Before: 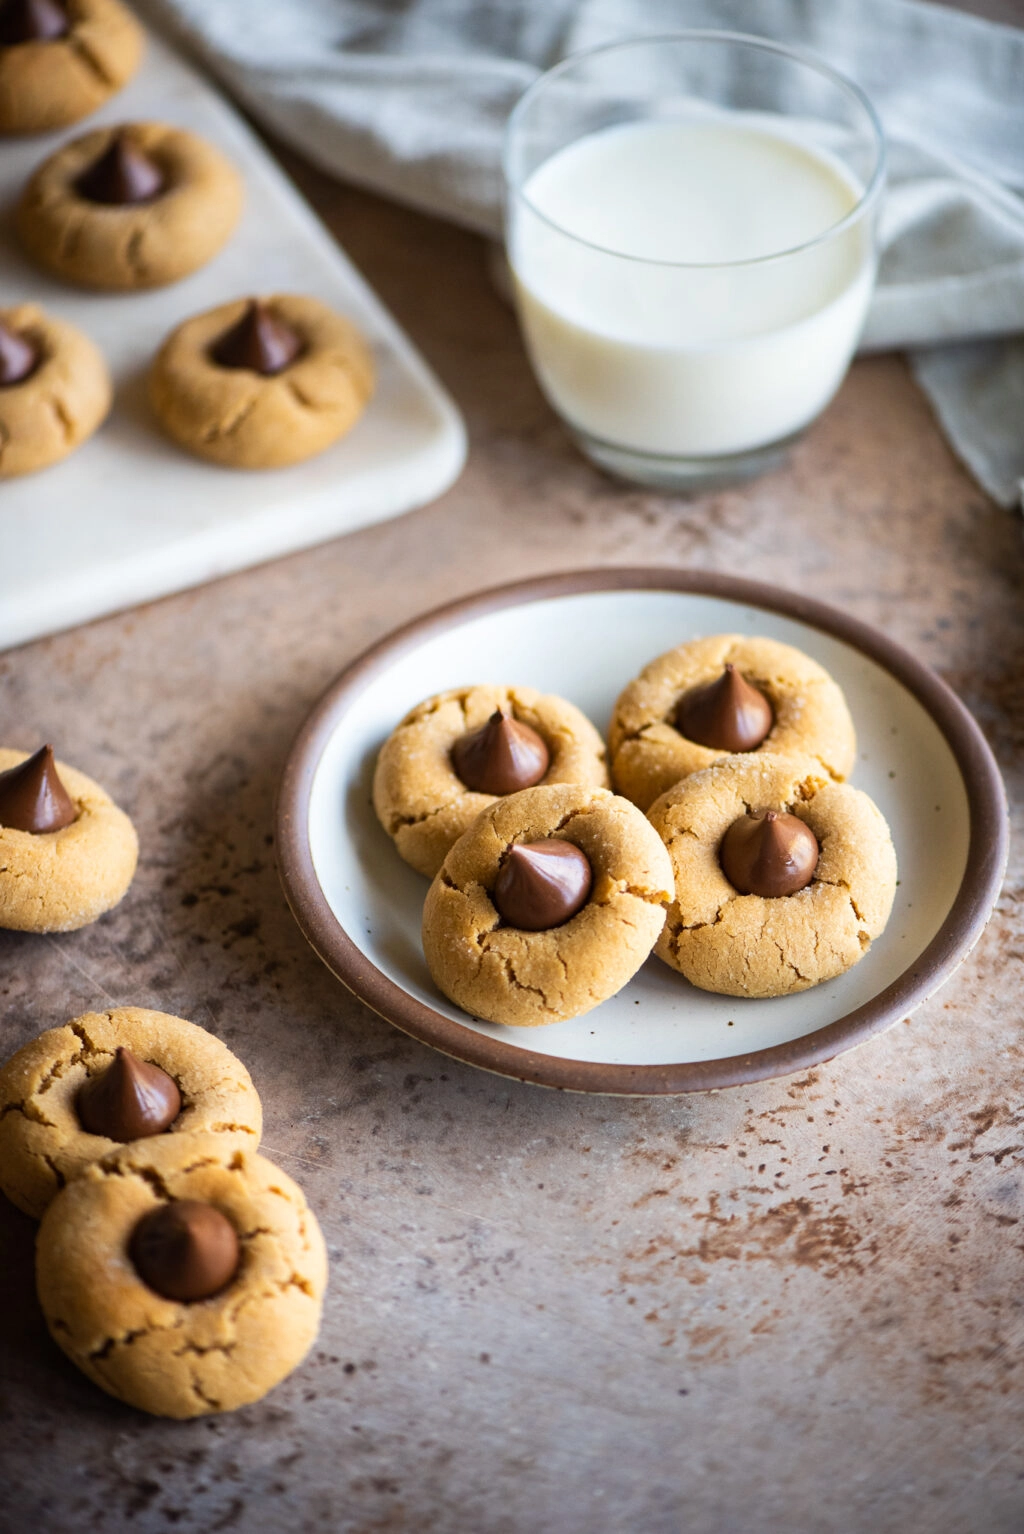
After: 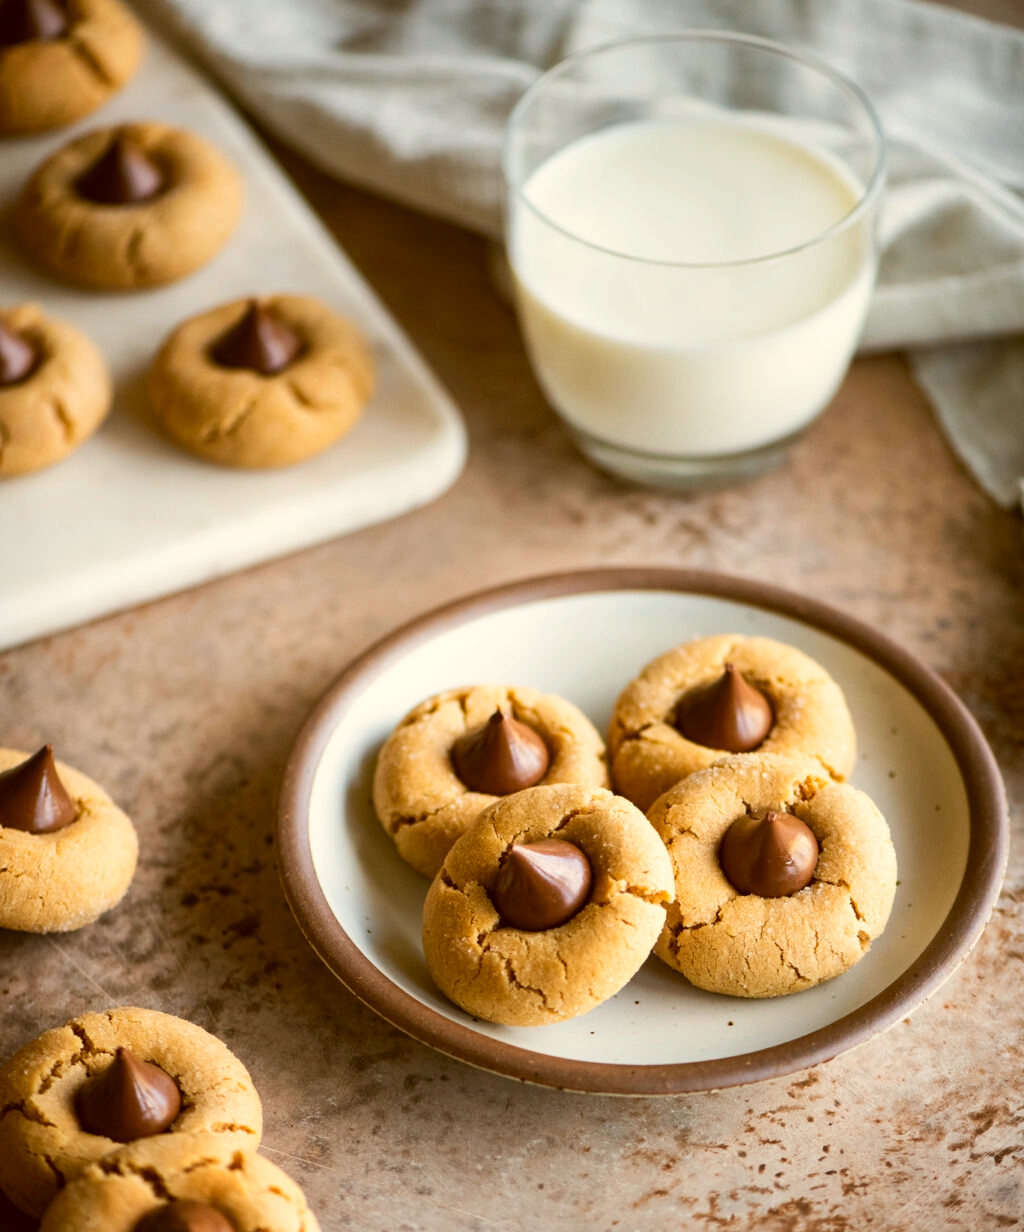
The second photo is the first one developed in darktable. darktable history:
crop: bottom 19.644%
color correction: highlights a* -0.482, highlights b* 0.161, shadows a* 4.66, shadows b* 20.72
white balance: red 1.045, blue 0.932
